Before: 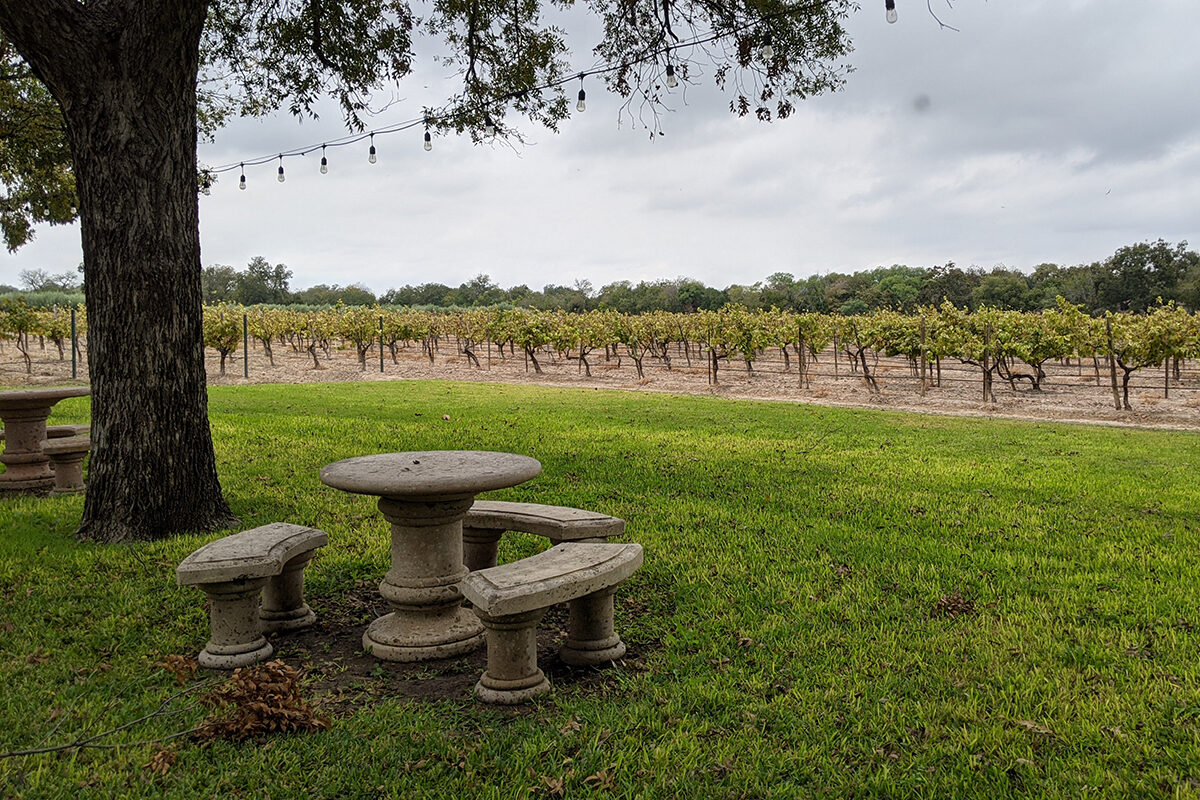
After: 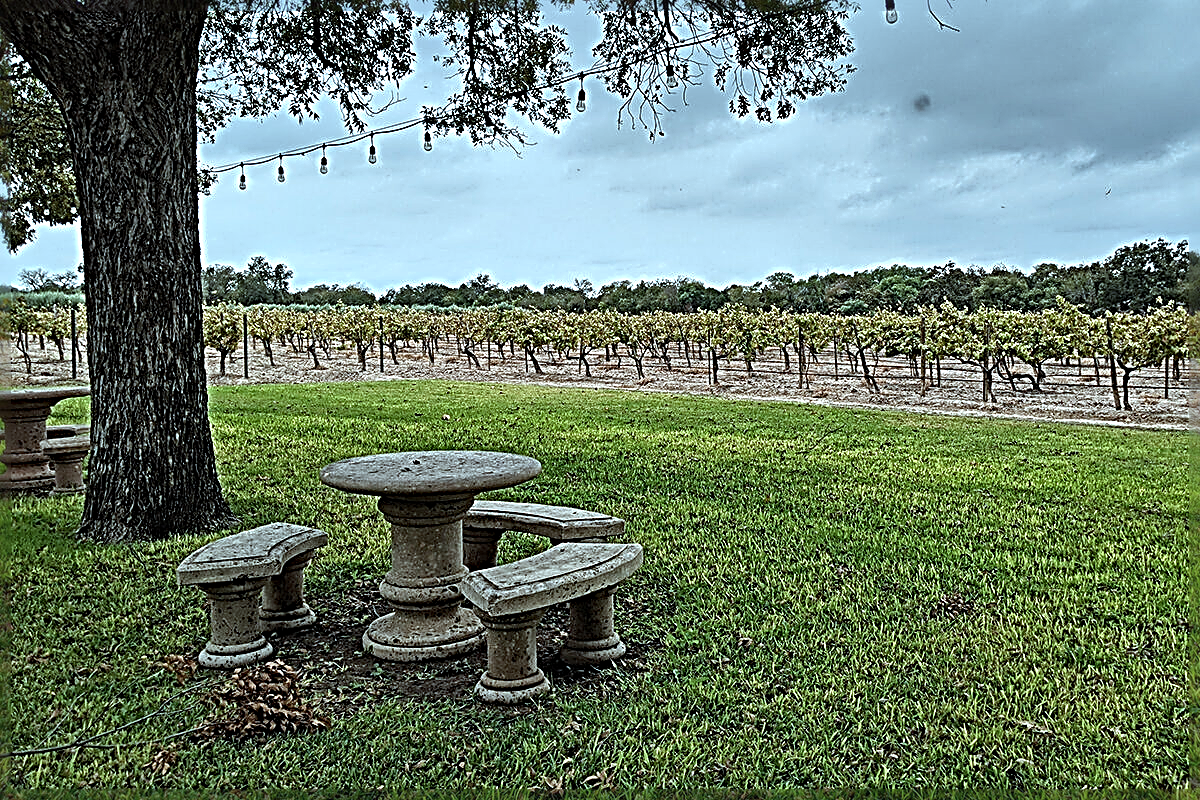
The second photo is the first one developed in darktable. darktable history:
shadows and highlights: shadows 30.67, highlights -62.84, highlights color adjustment 41.58%, soften with gaussian
tone equalizer: on, module defaults
sharpen: radius 4.005, amount 1.986
color correction: highlights a* -11.69, highlights b* -15.09
